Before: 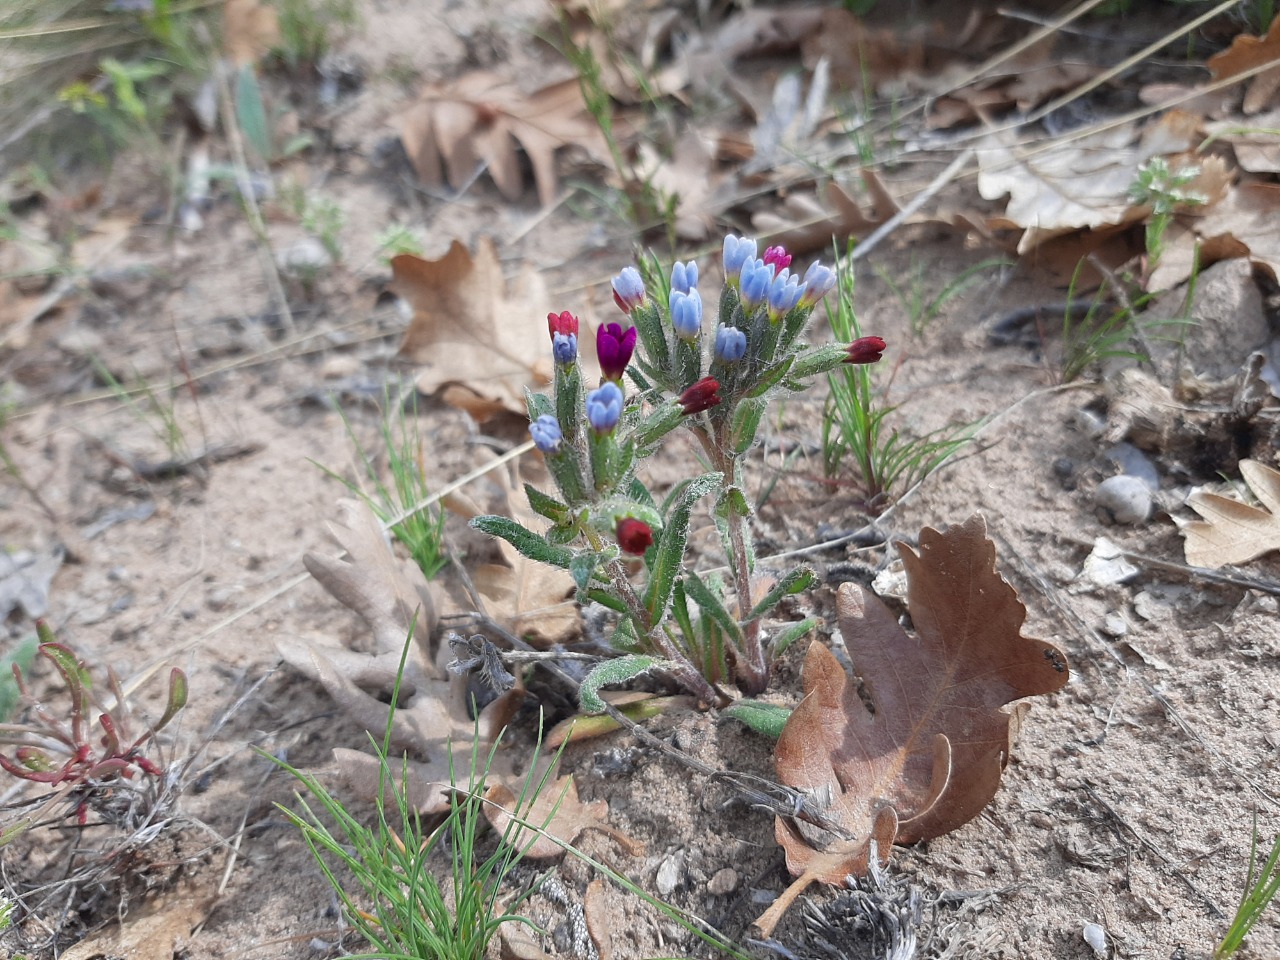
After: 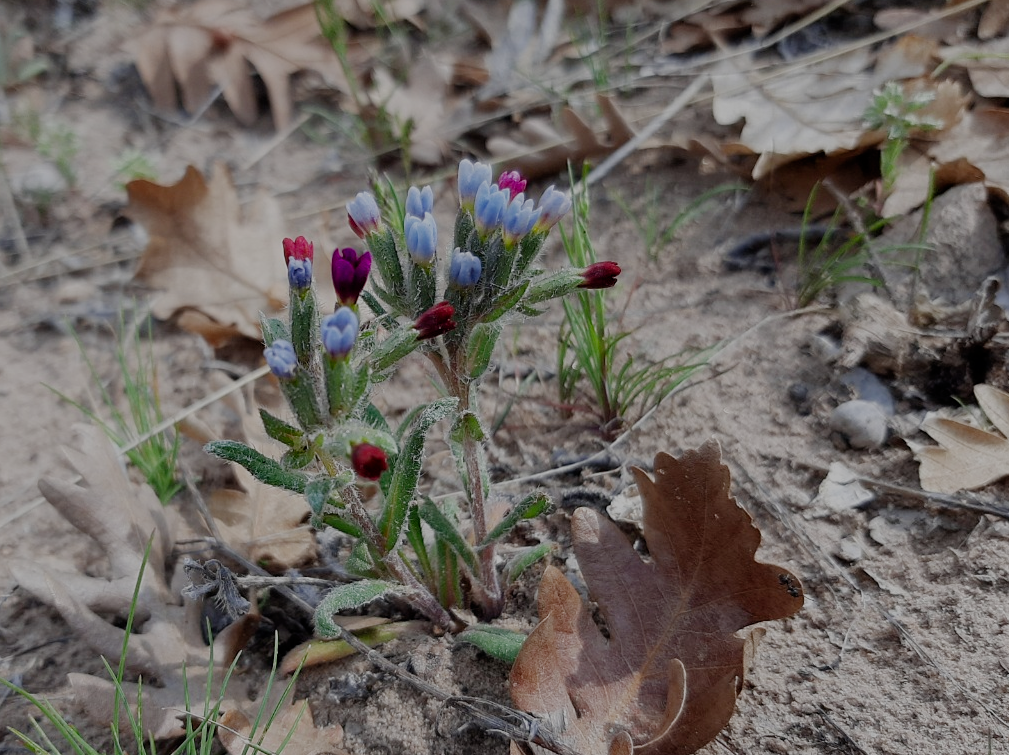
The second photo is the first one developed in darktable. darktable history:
filmic rgb: middle gray luminance 30%, black relative exposure -9 EV, white relative exposure 7 EV, threshold 6 EV, target black luminance 0%, hardness 2.94, latitude 2.04%, contrast 0.963, highlights saturation mix 5%, shadows ↔ highlights balance 12.16%, add noise in highlights 0, preserve chrominance no, color science v3 (2019), use custom middle-gray values true, iterations of high-quality reconstruction 0, contrast in highlights soft, enable highlight reconstruction true
crop and rotate: left 20.74%, top 7.912%, right 0.375%, bottom 13.378%
